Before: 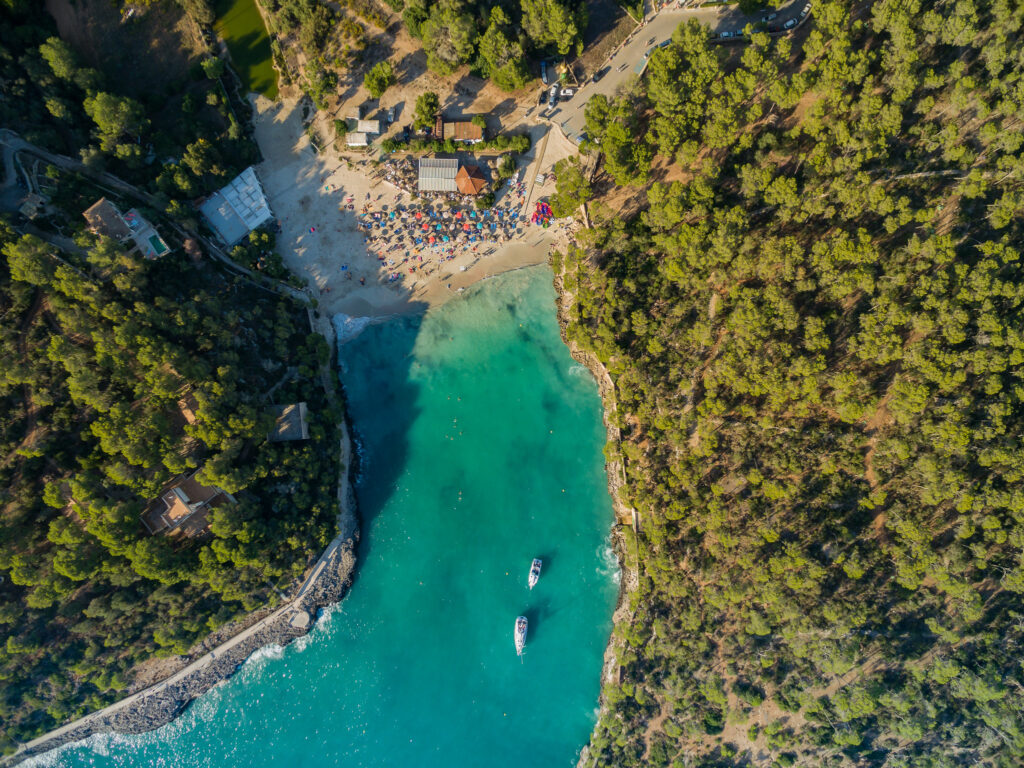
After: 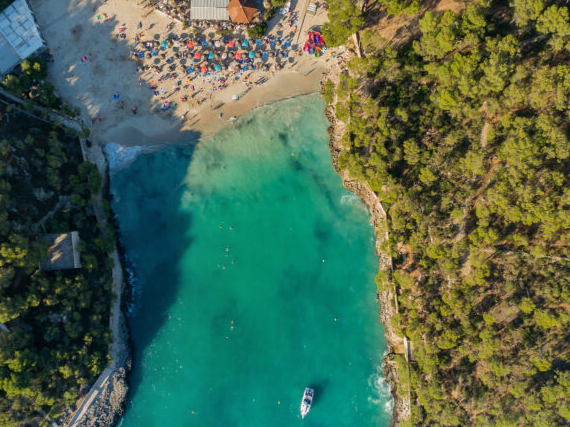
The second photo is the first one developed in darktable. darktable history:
shadows and highlights: radius 116.33, shadows 41.82, highlights -61.99, soften with gaussian
crop and rotate: left 22.317%, top 22.309%, right 22.011%, bottom 22.031%
